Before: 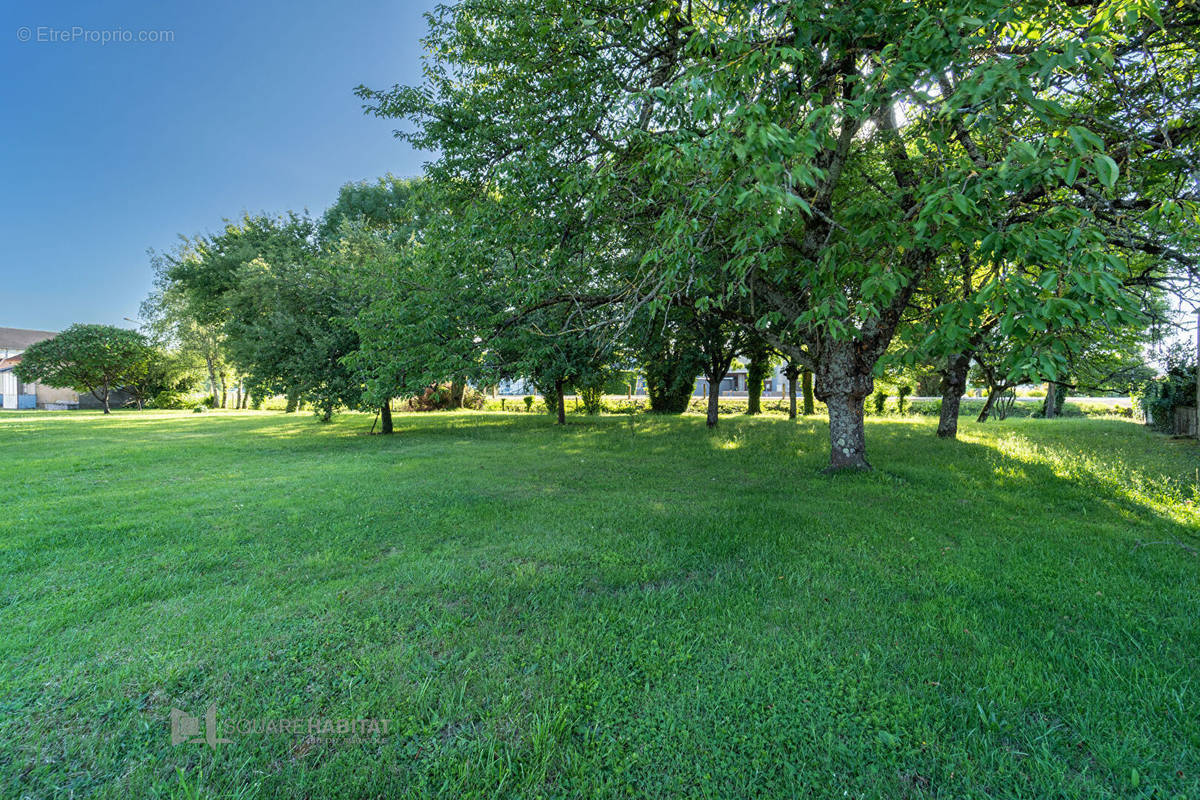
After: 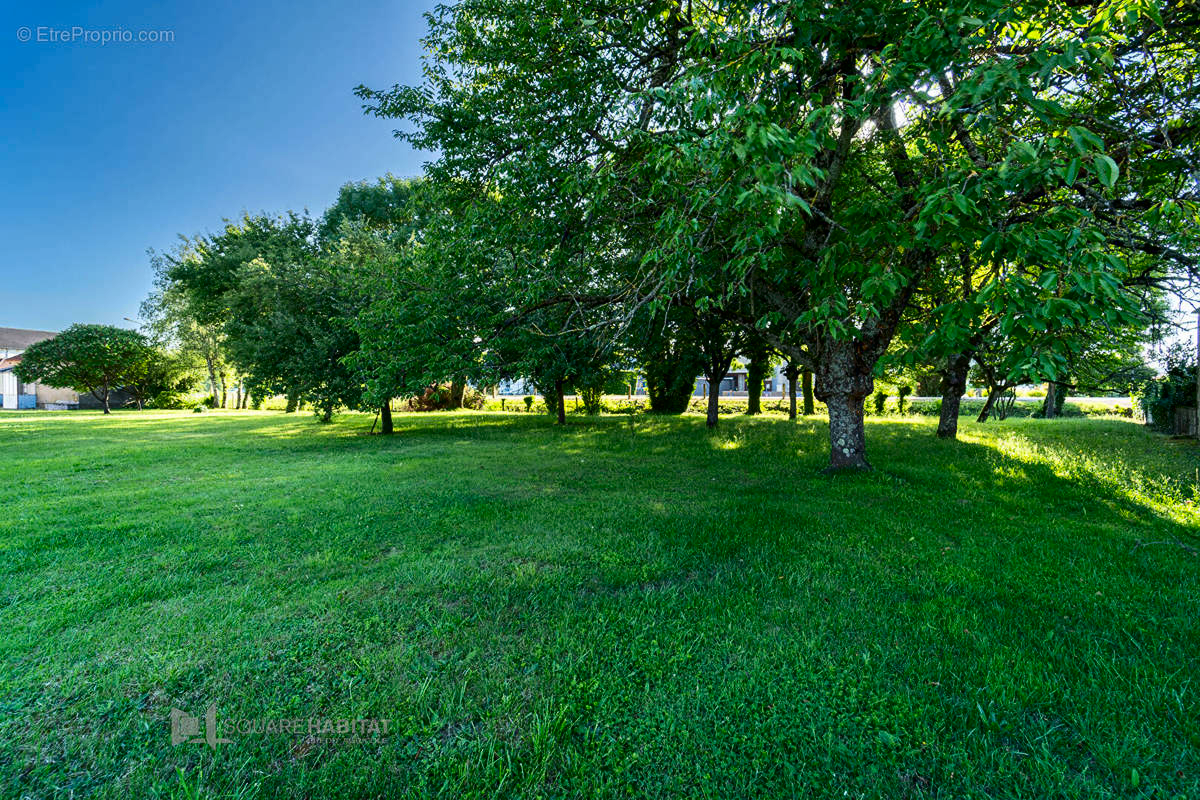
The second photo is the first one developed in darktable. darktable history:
contrast brightness saturation: contrast 0.191, brightness -0.11, saturation 0.206
